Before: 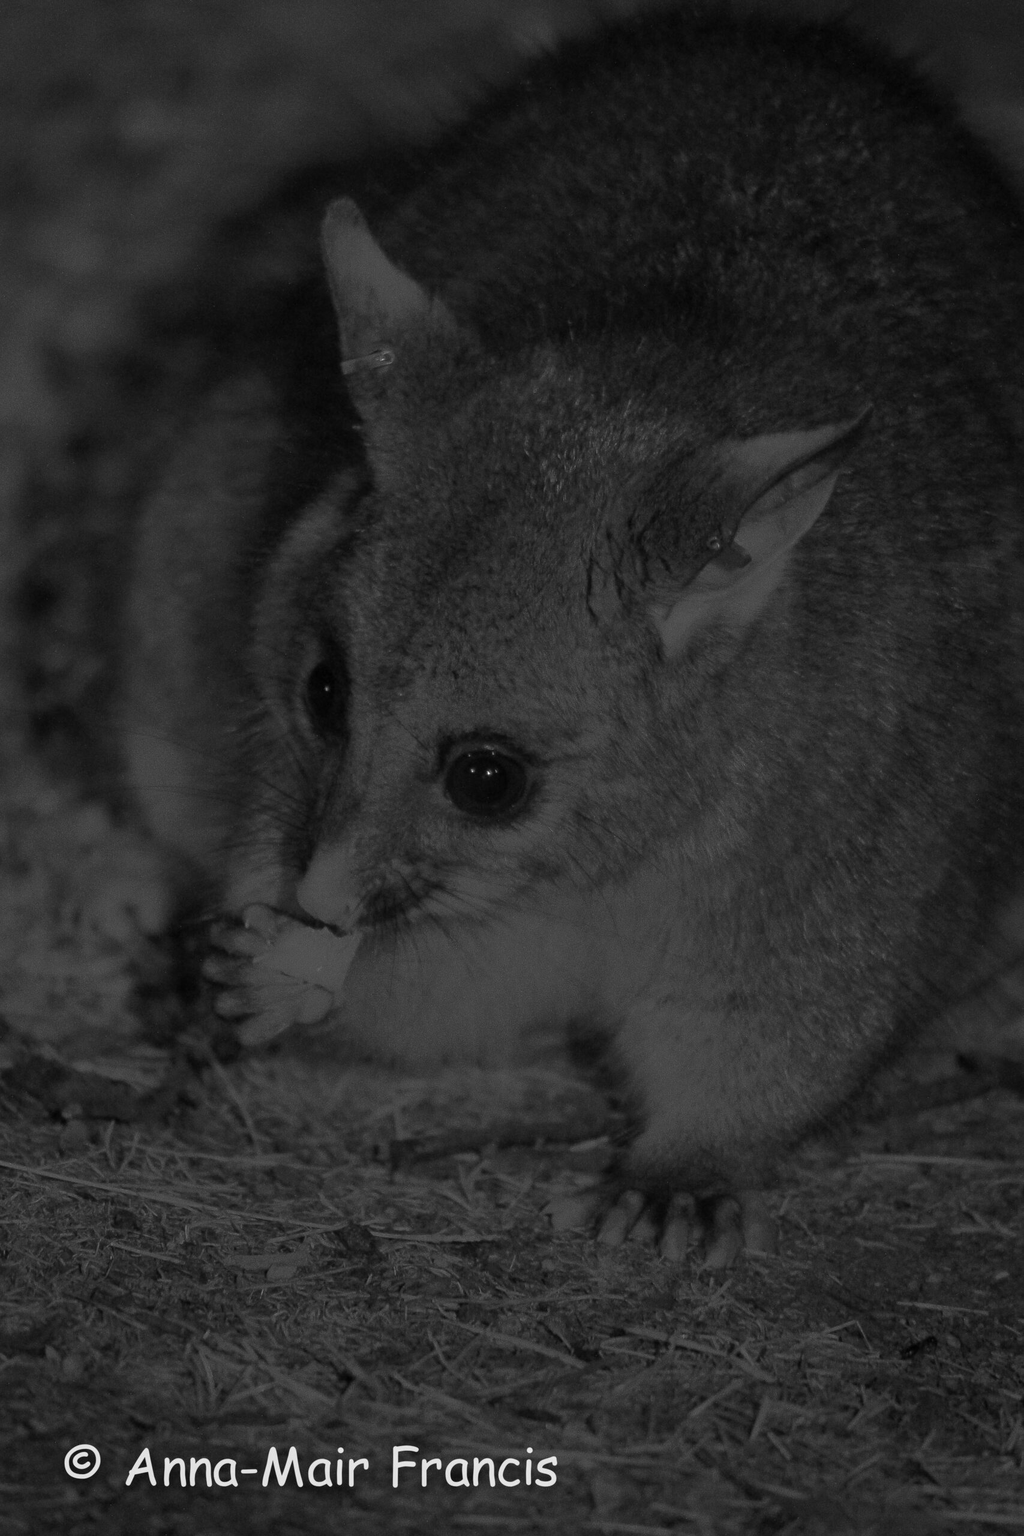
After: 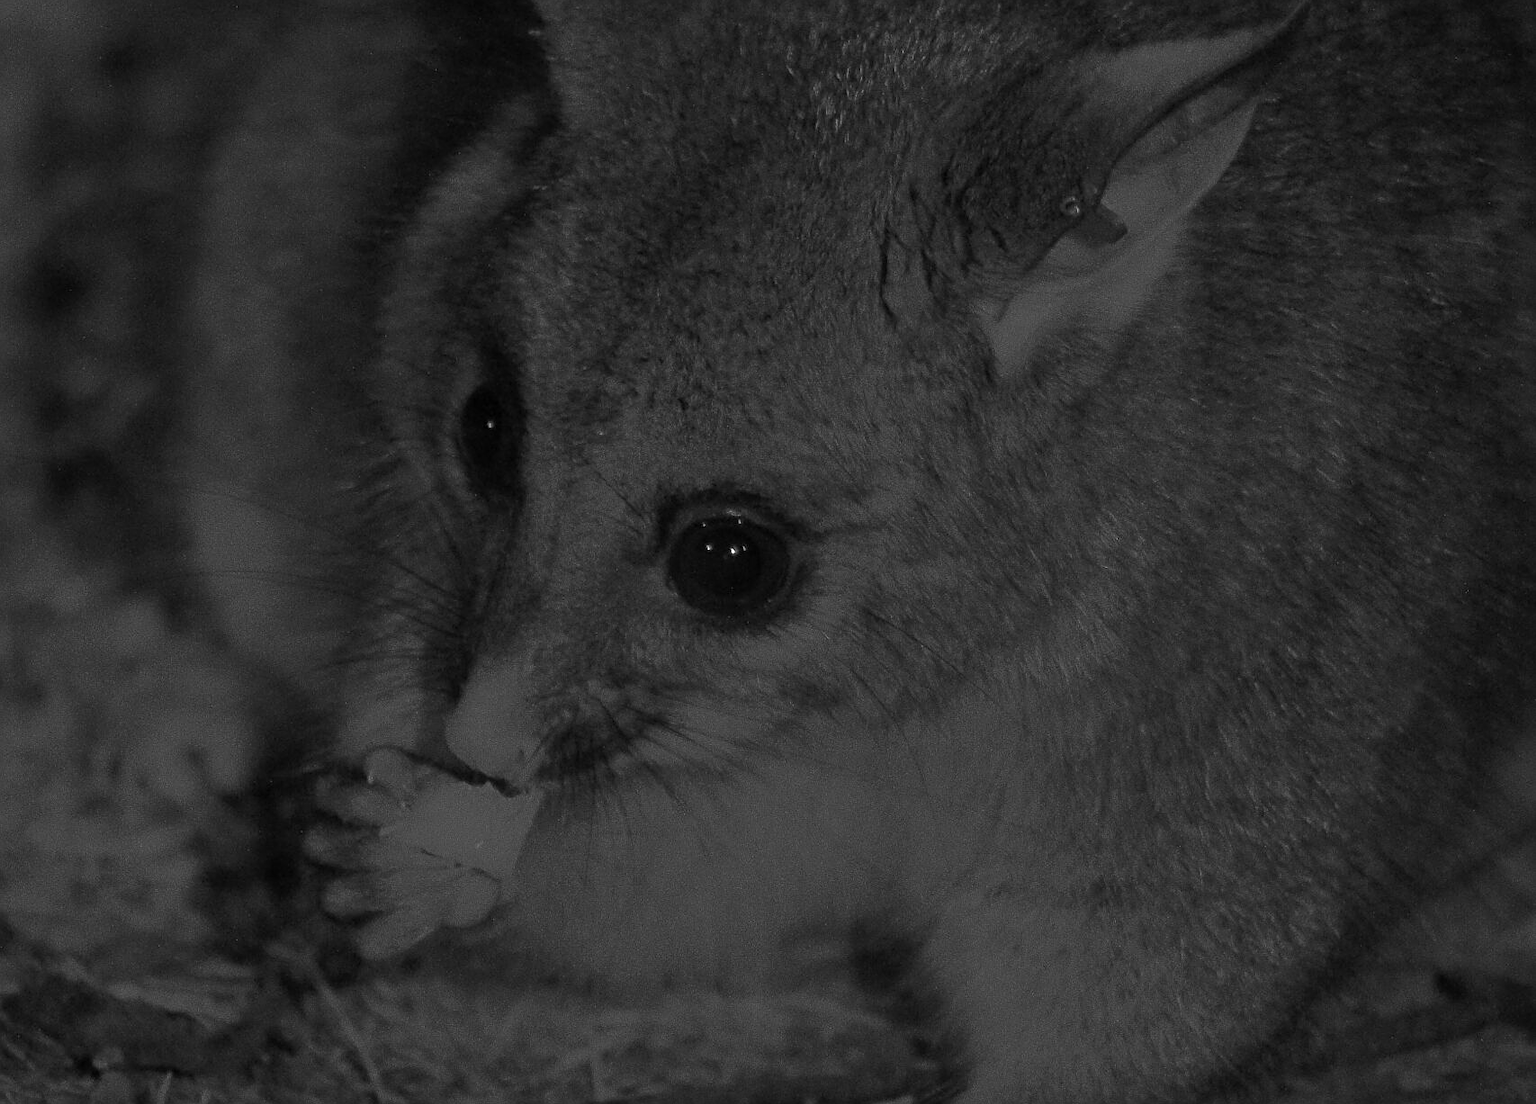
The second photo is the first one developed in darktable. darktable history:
crop and rotate: top 26.418%, bottom 25.584%
sharpen: on, module defaults
